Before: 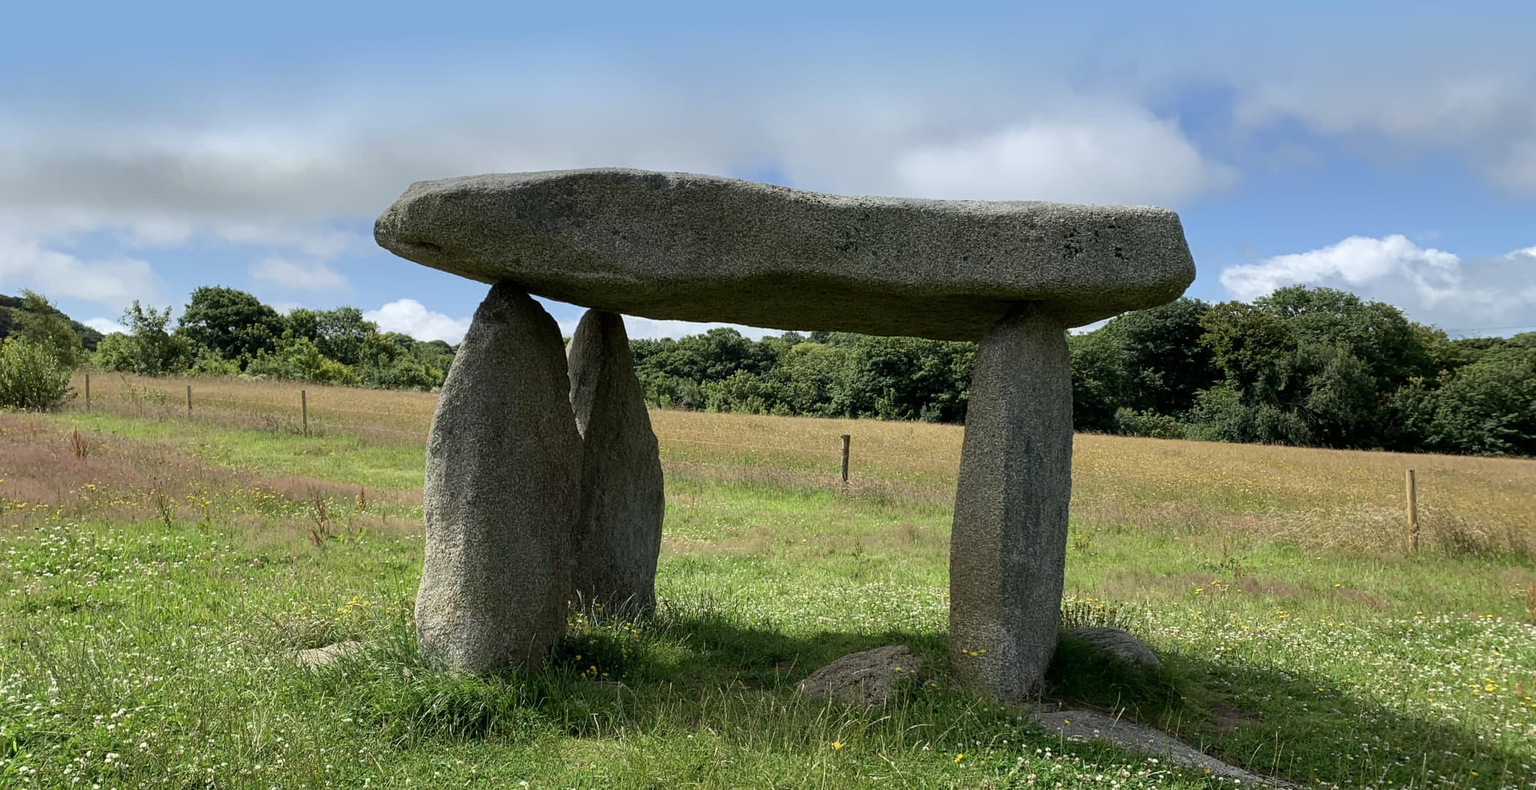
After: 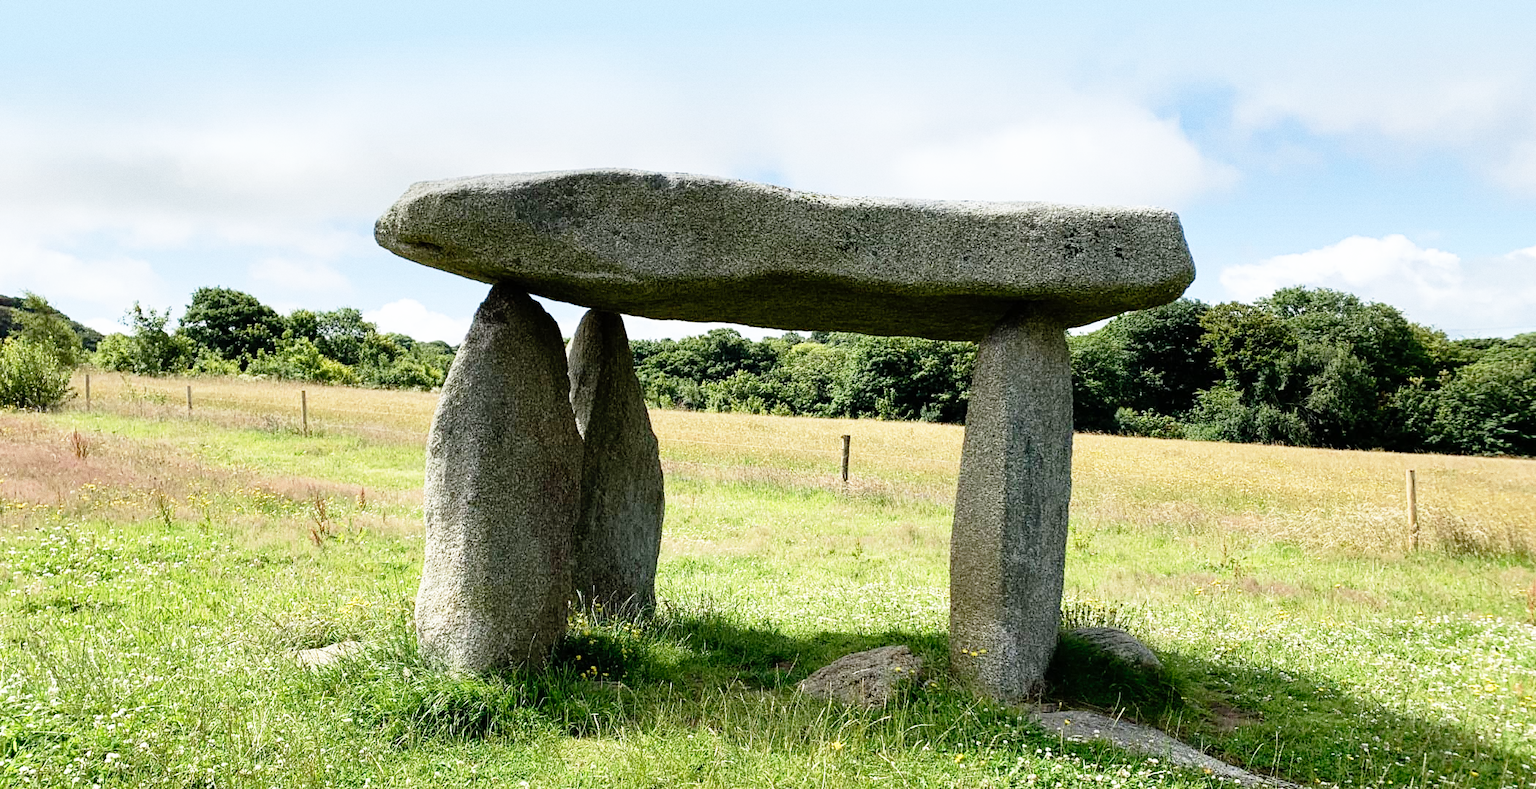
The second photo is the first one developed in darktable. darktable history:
base curve: curves: ch0 [(0, 0) (0.012, 0.01) (0.073, 0.168) (0.31, 0.711) (0.645, 0.957) (1, 1)], preserve colors none
grain: on, module defaults
